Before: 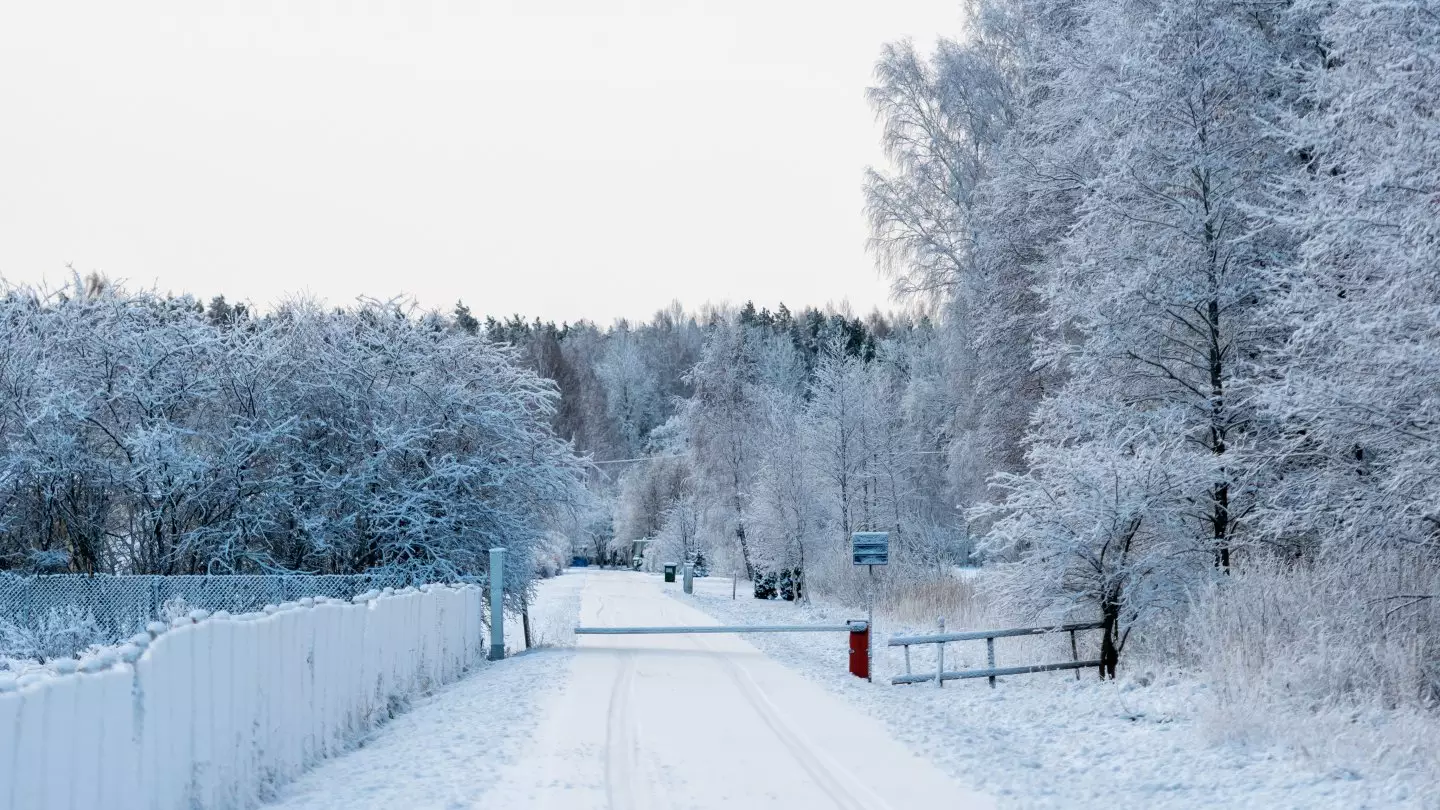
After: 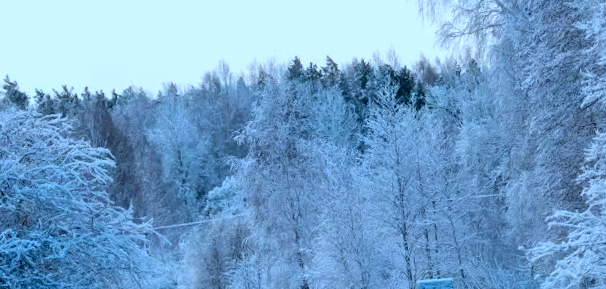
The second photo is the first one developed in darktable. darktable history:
crop: left 31.751%, top 32.172%, right 27.8%, bottom 35.83%
color calibration: x 0.396, y 0.386, temperature 3669 K
rotate and perspective: rotation -4.2°, shear 0.006, automatic cropping off
